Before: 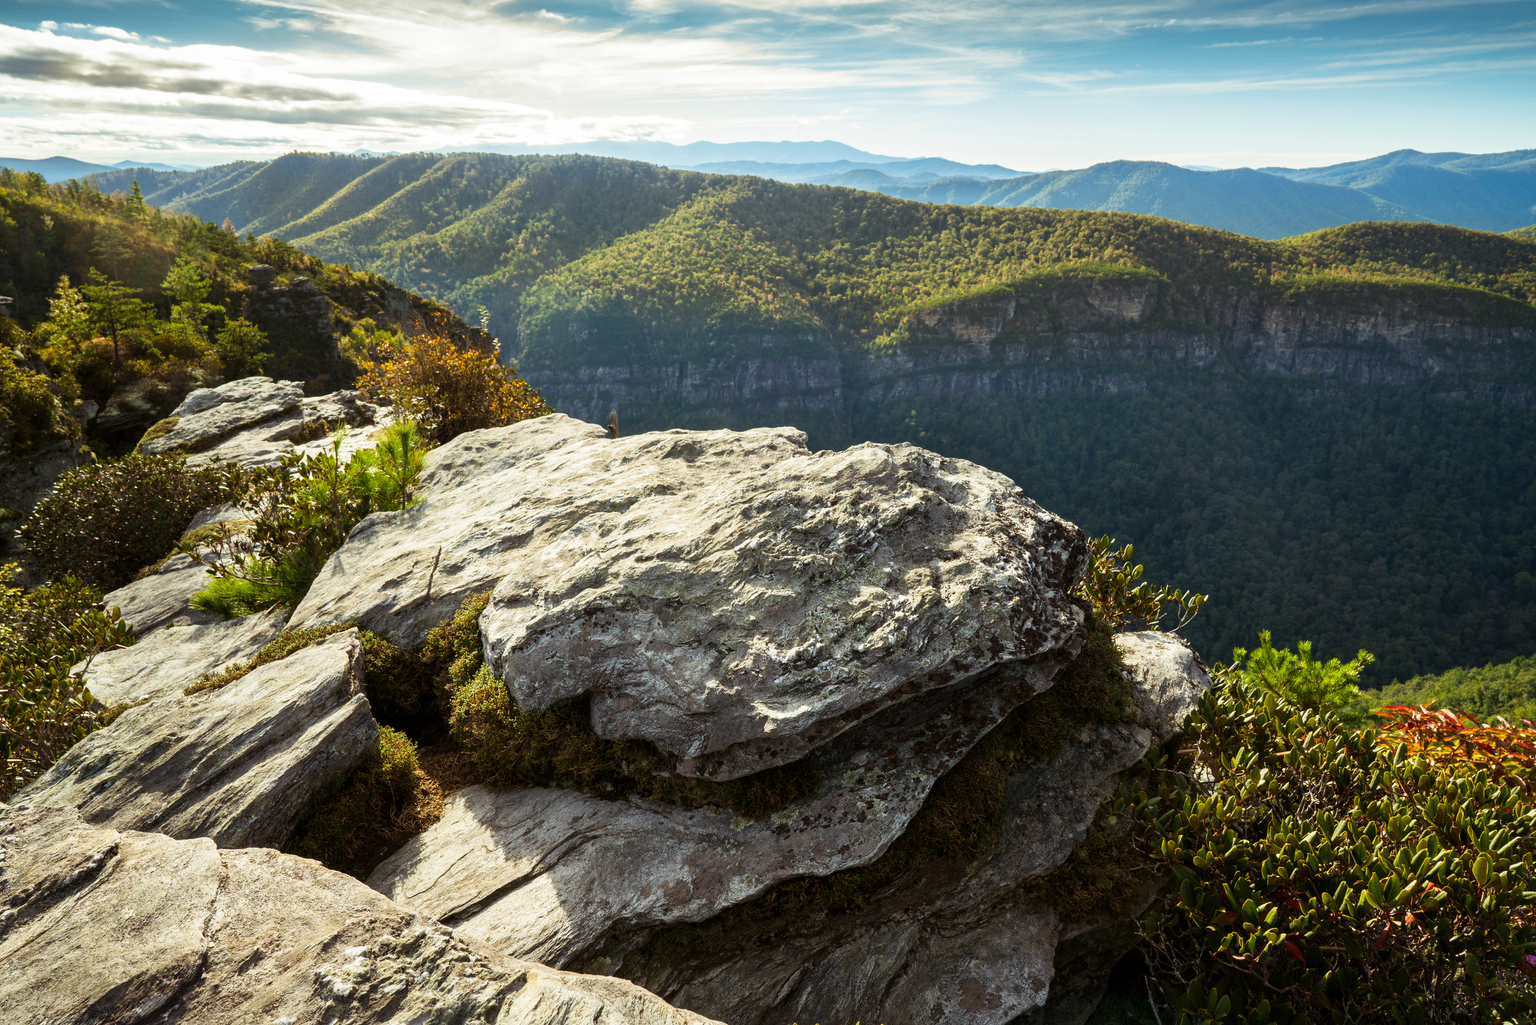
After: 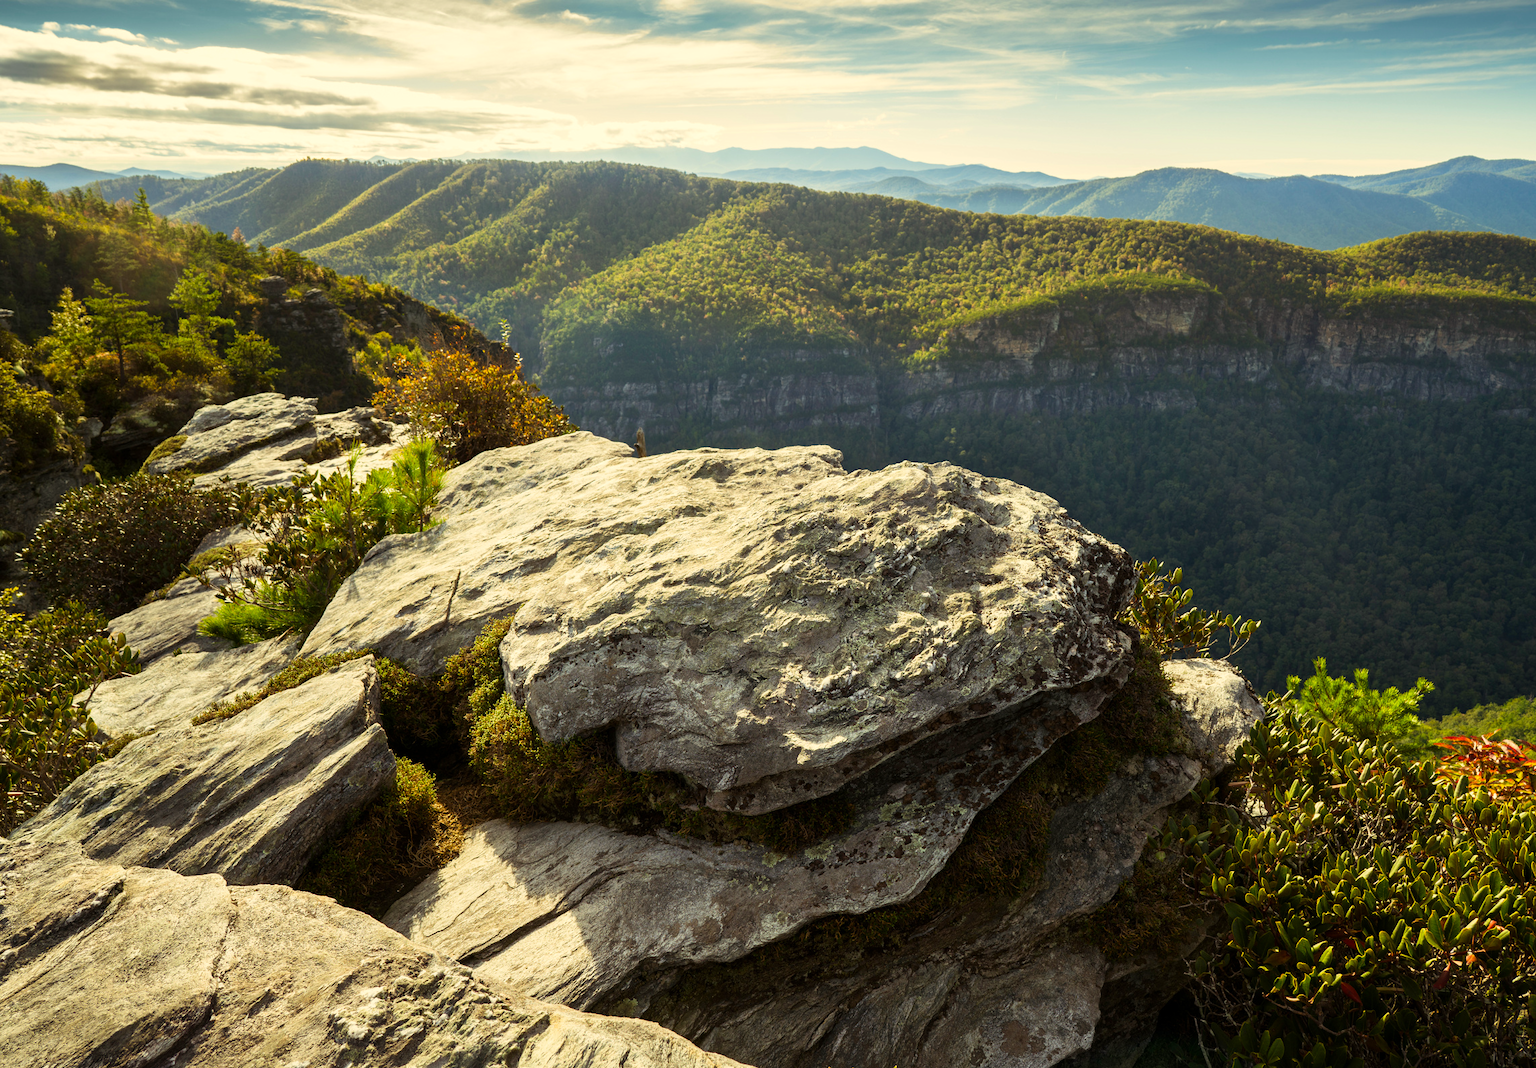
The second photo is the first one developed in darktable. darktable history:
crop: right 4.126%, bottom 0.031%
color correction: highlights a* 1.39, highlights b* 17.83
